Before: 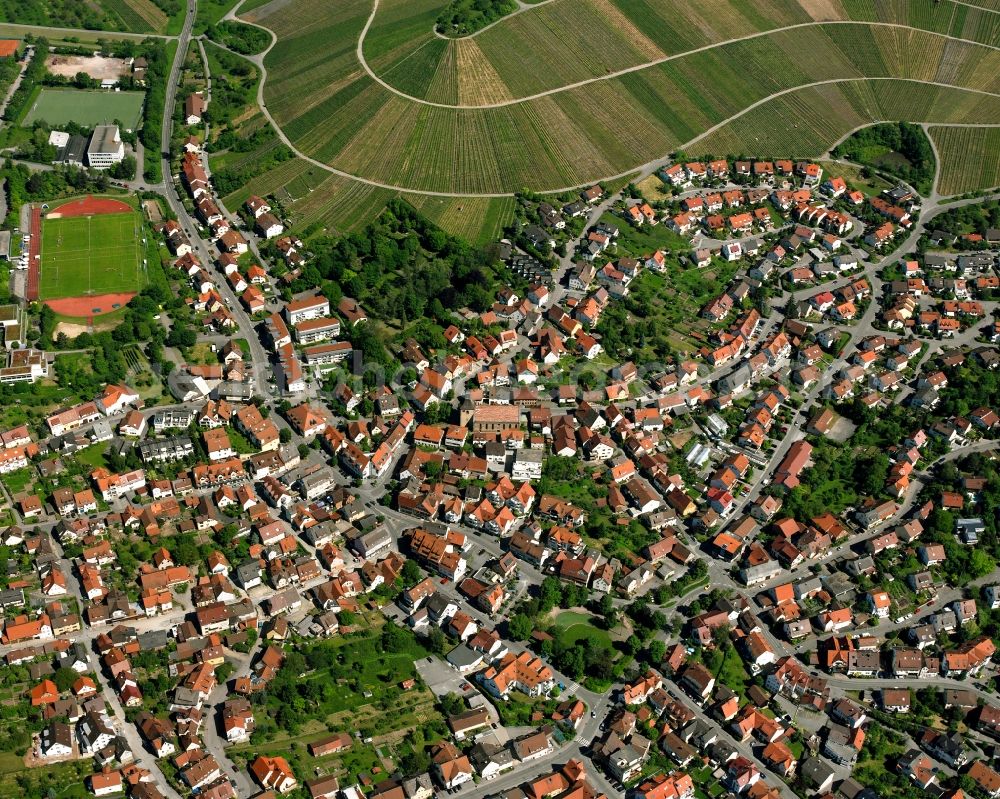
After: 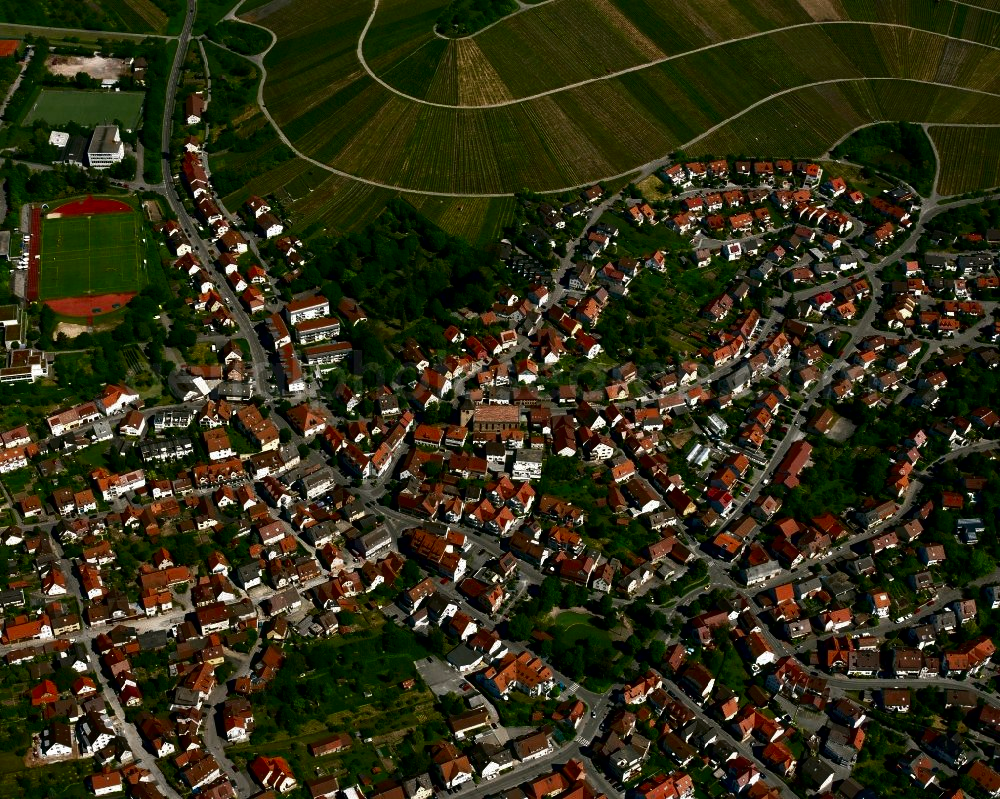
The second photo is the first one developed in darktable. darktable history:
contrast brightness saturation: brightness -0.53
